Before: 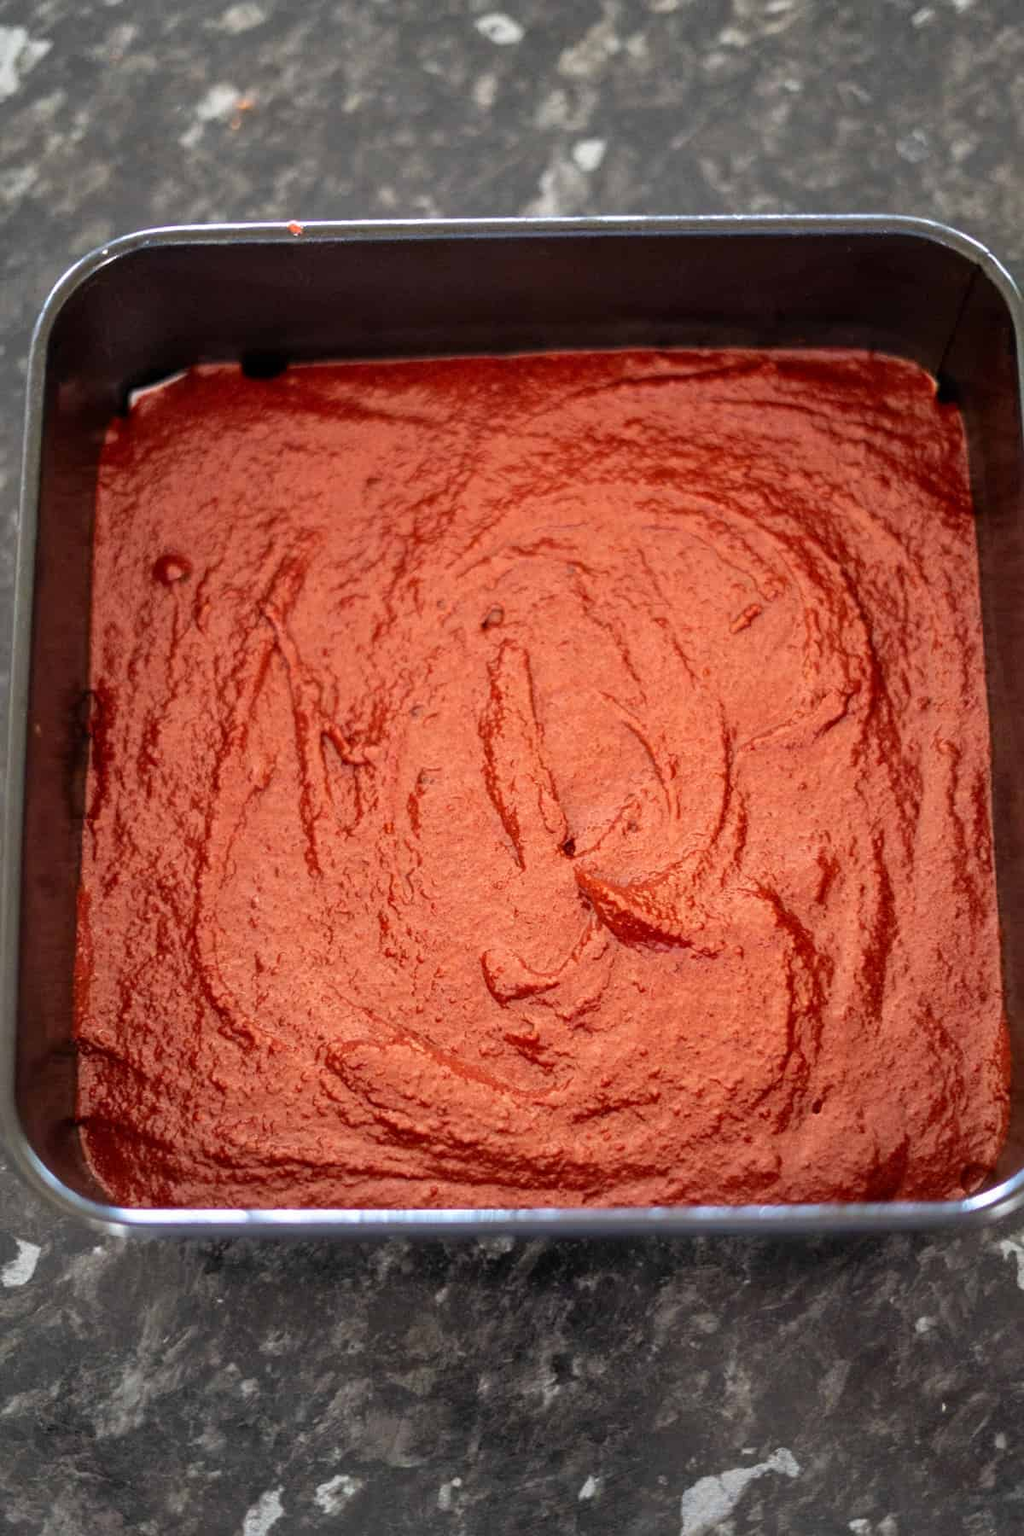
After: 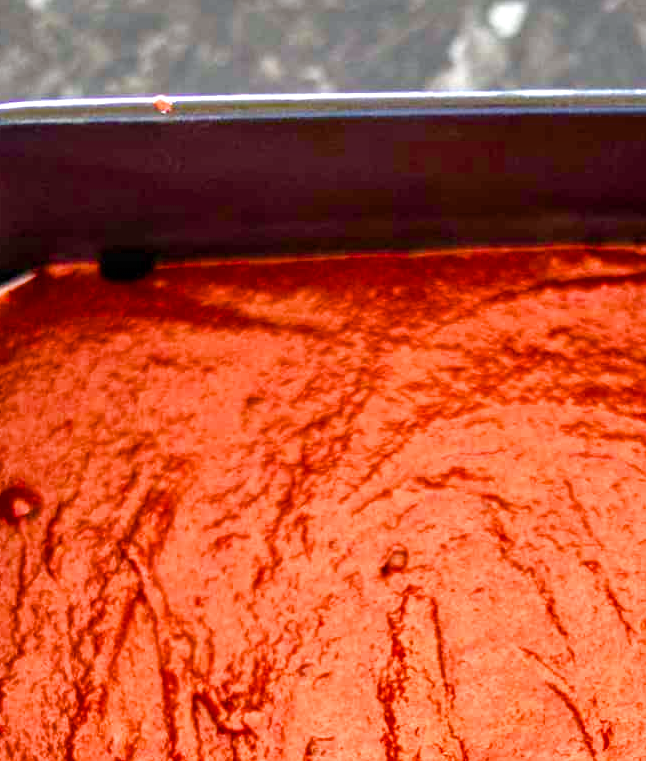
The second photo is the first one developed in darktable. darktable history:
exposure: exposure 0.6 EV, compensate highlight preservation false
color balance rgb: perceptual saturation grading › global saturation 24.74%, perceptual saturation grading › highlights -51.22%, perceptual saturation grading › mid-tones 19.16%, perceptual saturation grading › shadows 60.98%, global vibrance 50%
crop: left 15.306%, top 9.065%, right 30.789%, bottom 48.638%
white balance: red 0.986, blue 1.01
shadows and highlights: shadows 49, highlights -41, soften with gaussian
